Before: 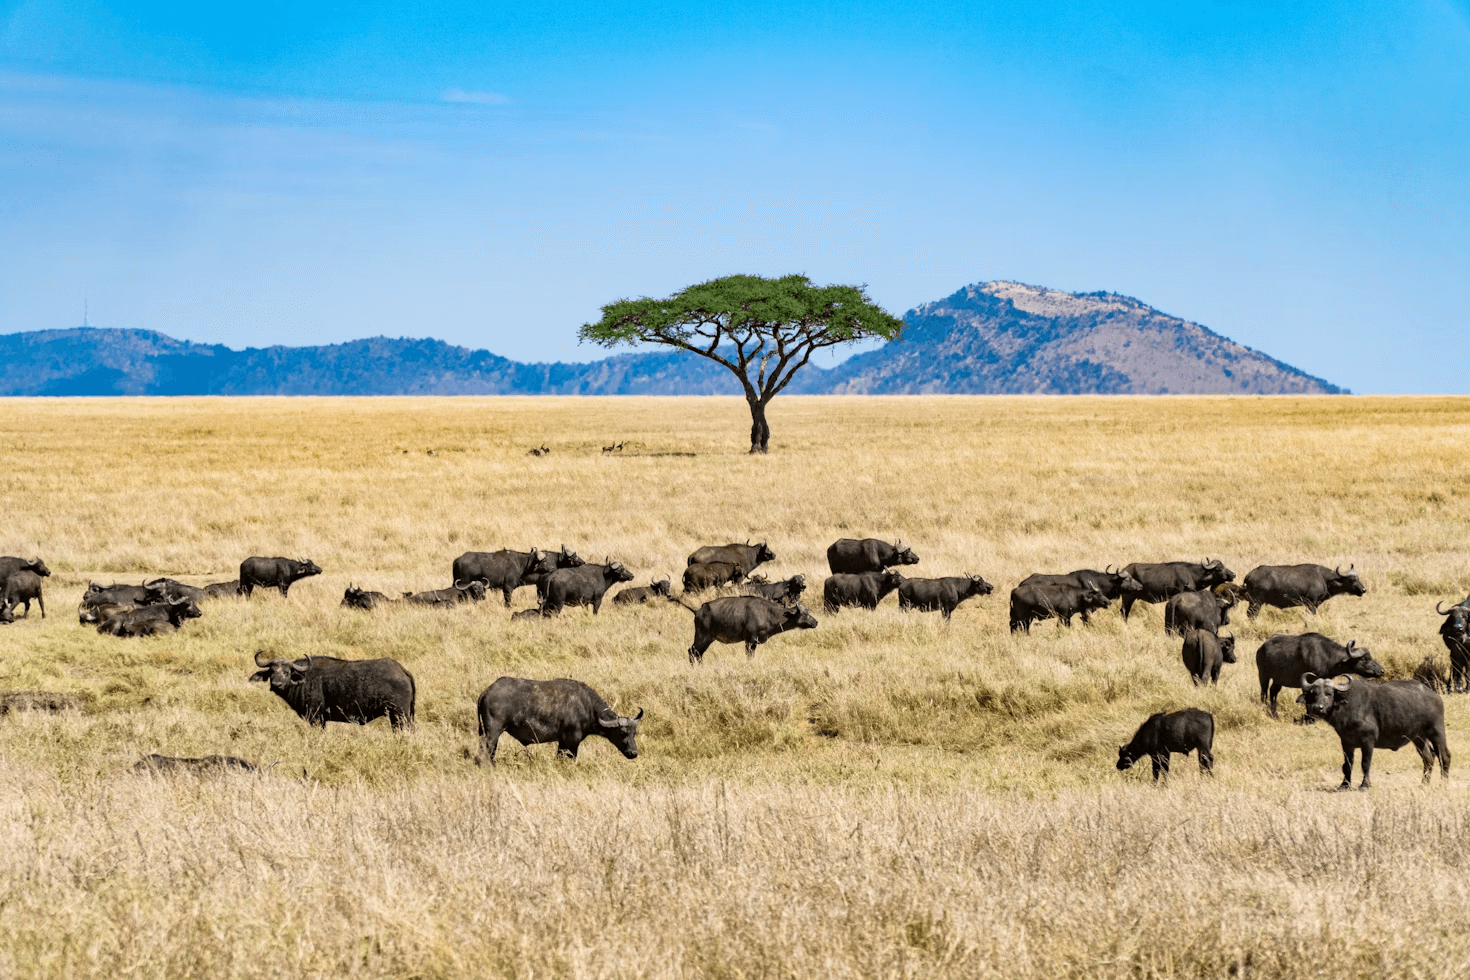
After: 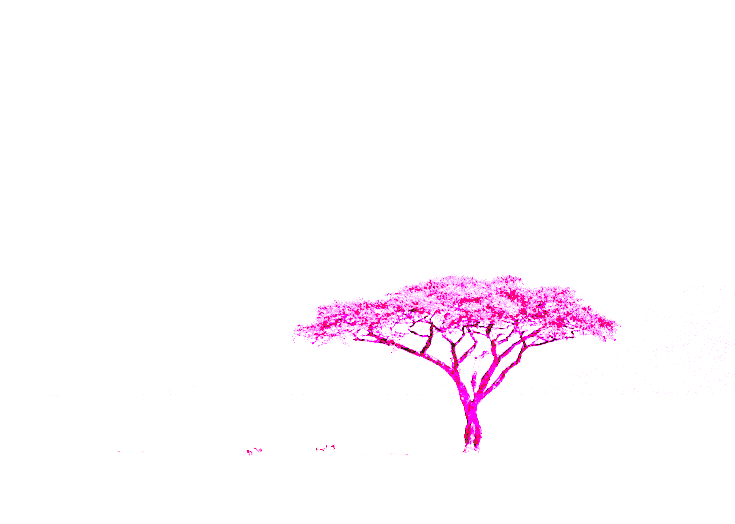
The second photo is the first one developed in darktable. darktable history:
color balance rgb: linear chroma grading › global chroma 10%, perceptual saturation grading › global saturation 30%, global vibrance 10%
crop: left 19.556%, right 30.401%, bottom 46.458%
base curve: curves: ch0 [(0, 0) (0.028, 0.03) (0.121, 0.232) (0.46, 0.748) (0.859, 0.968) (1, 1)], preserve colors none
grain: coarseness 9.38 ISO, strength 34.99%, mid-tones bias 0%
exposure: exposure 0.131 EV, compensate highlight preservation false
split-toning: shadows › saturation 0.24, highlights › hue 54°, highlights › saturation 0.24
white balance: red 8, blue 8
